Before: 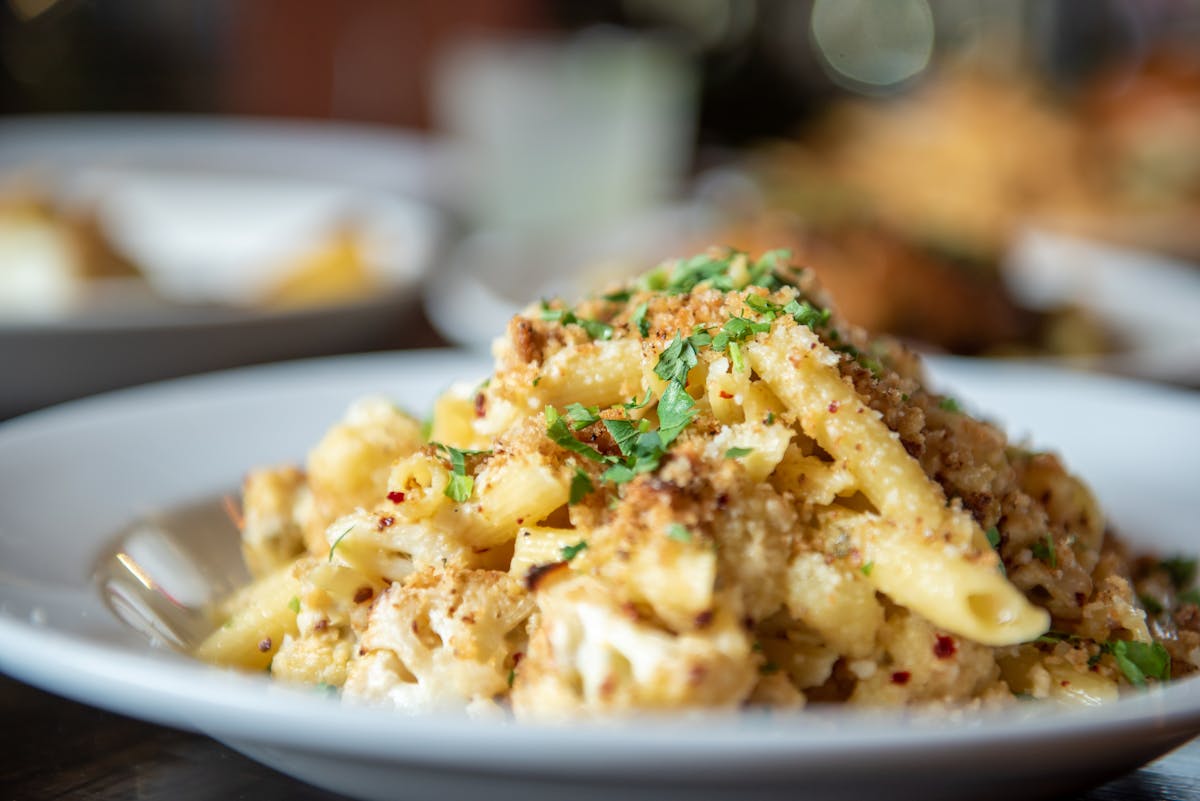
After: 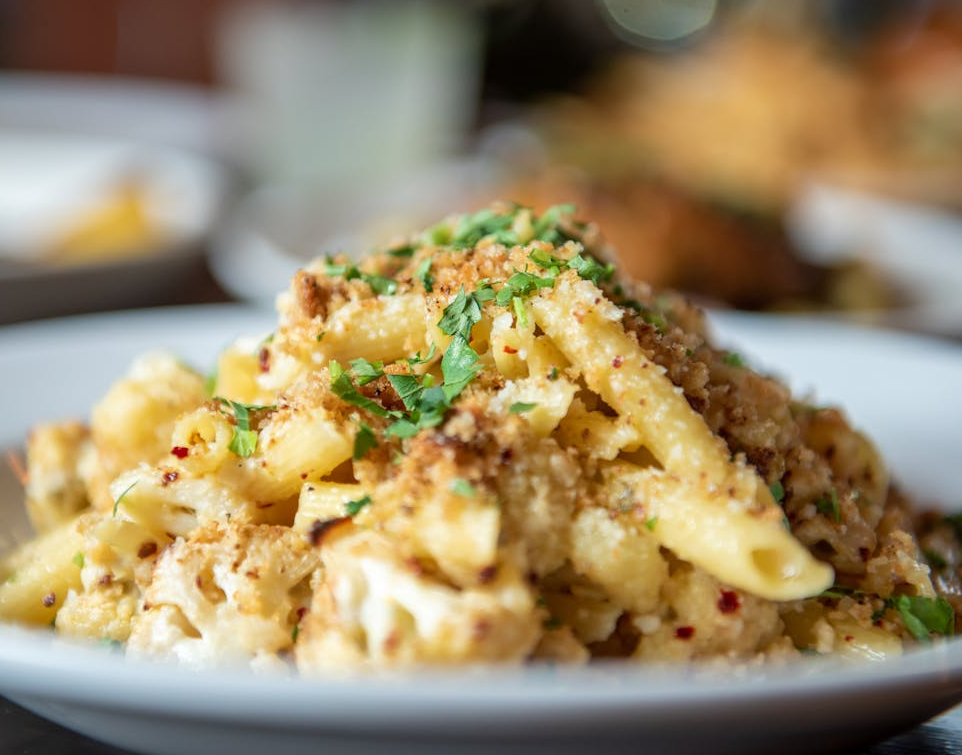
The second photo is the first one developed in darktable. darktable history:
crop and rotate: left 18.007%, top 5.73%, right 1.75%
